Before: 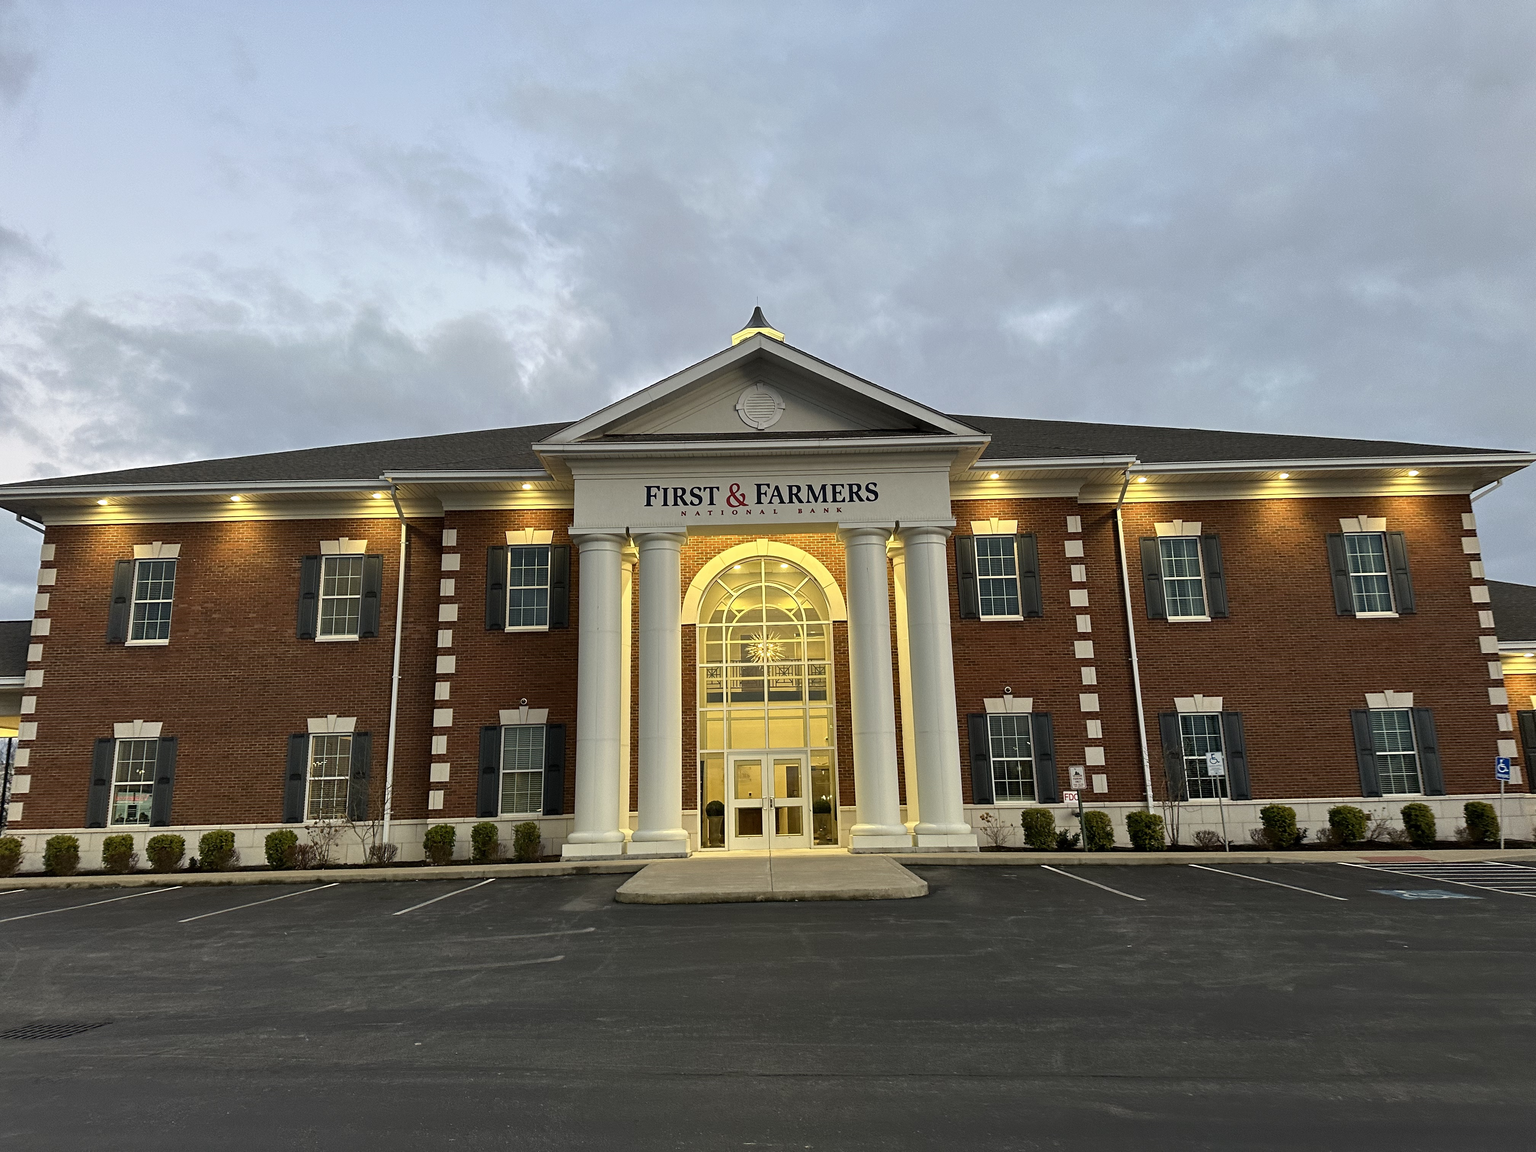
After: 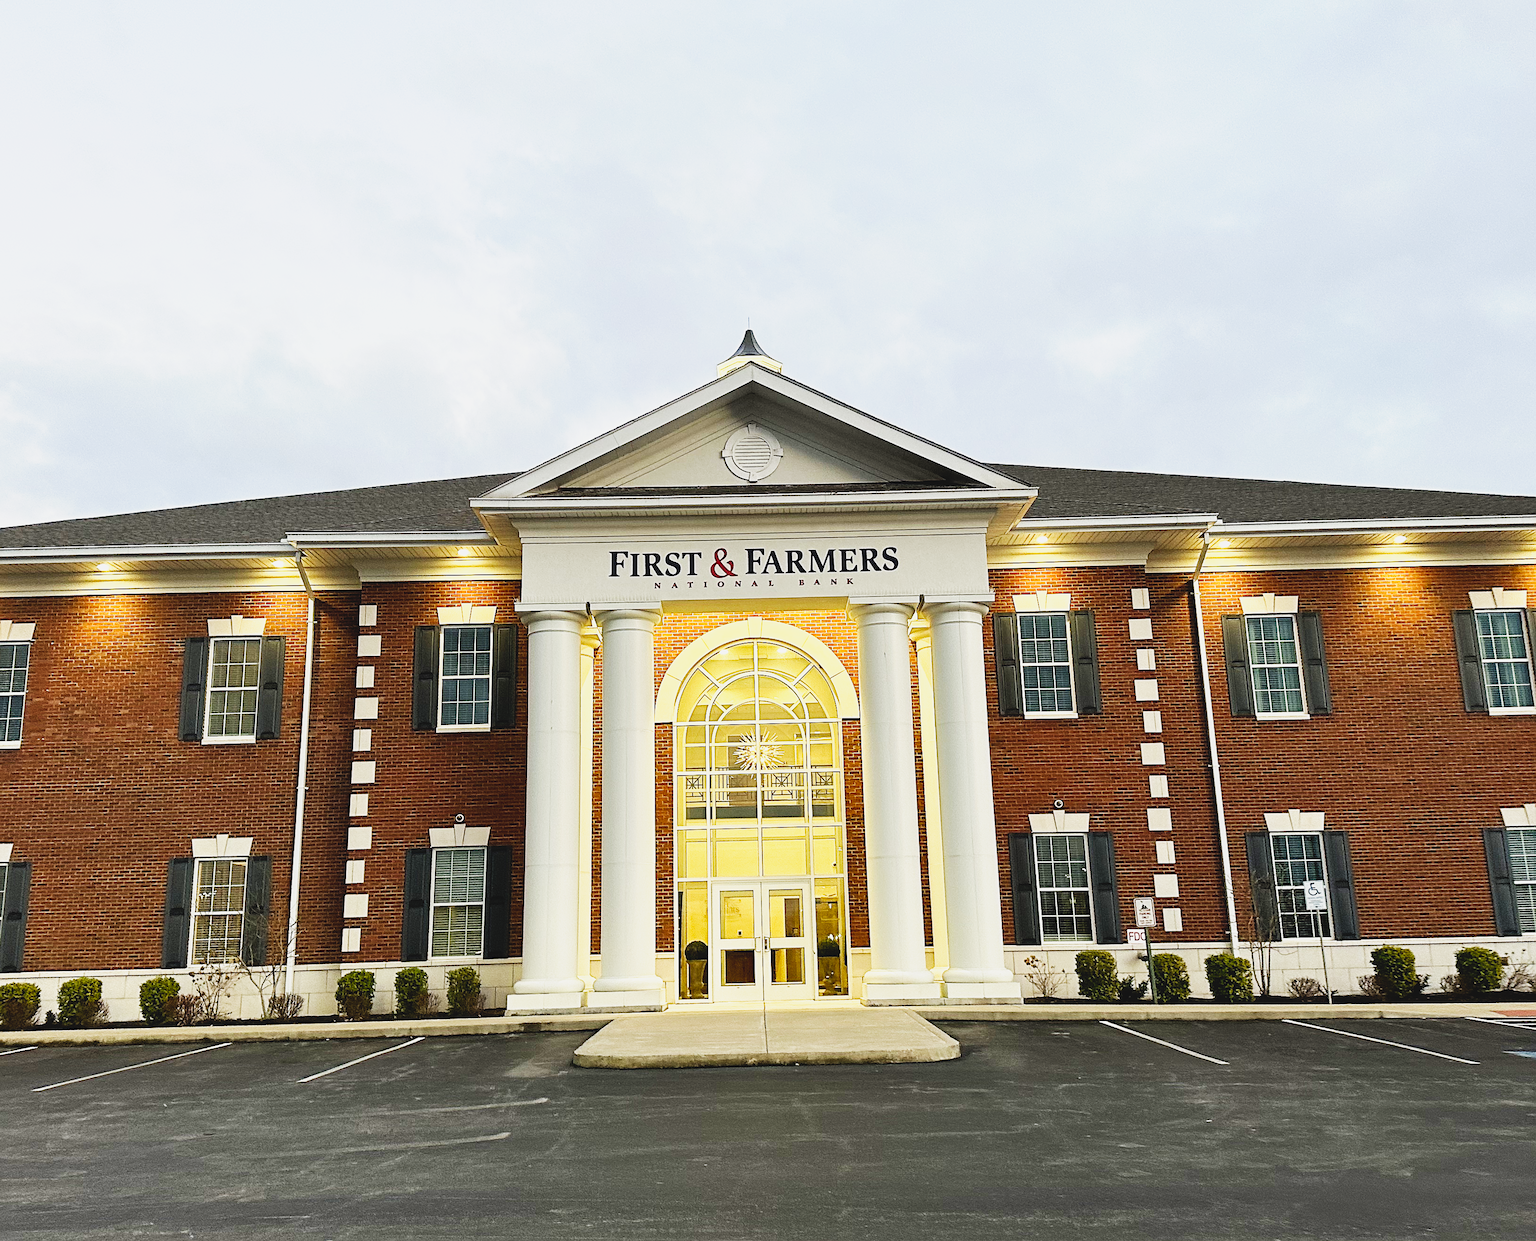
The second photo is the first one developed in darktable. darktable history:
base curve: curves: ch0 [(0, 0) (0.007, 0.004) (0.027, 0.03) (0.046, 0.07) (0.207, 0.54) (0.442, 0.872) (0.673, 0.972) (1, 1)], preserve colors none
crop: left 9.926%, top 3.511%, right 9.237%, bottom 9.347%
sharpen: on, module defaults
contrast brightness saturation: contrast -0.091, brightness 0.045, saturation 0.084
